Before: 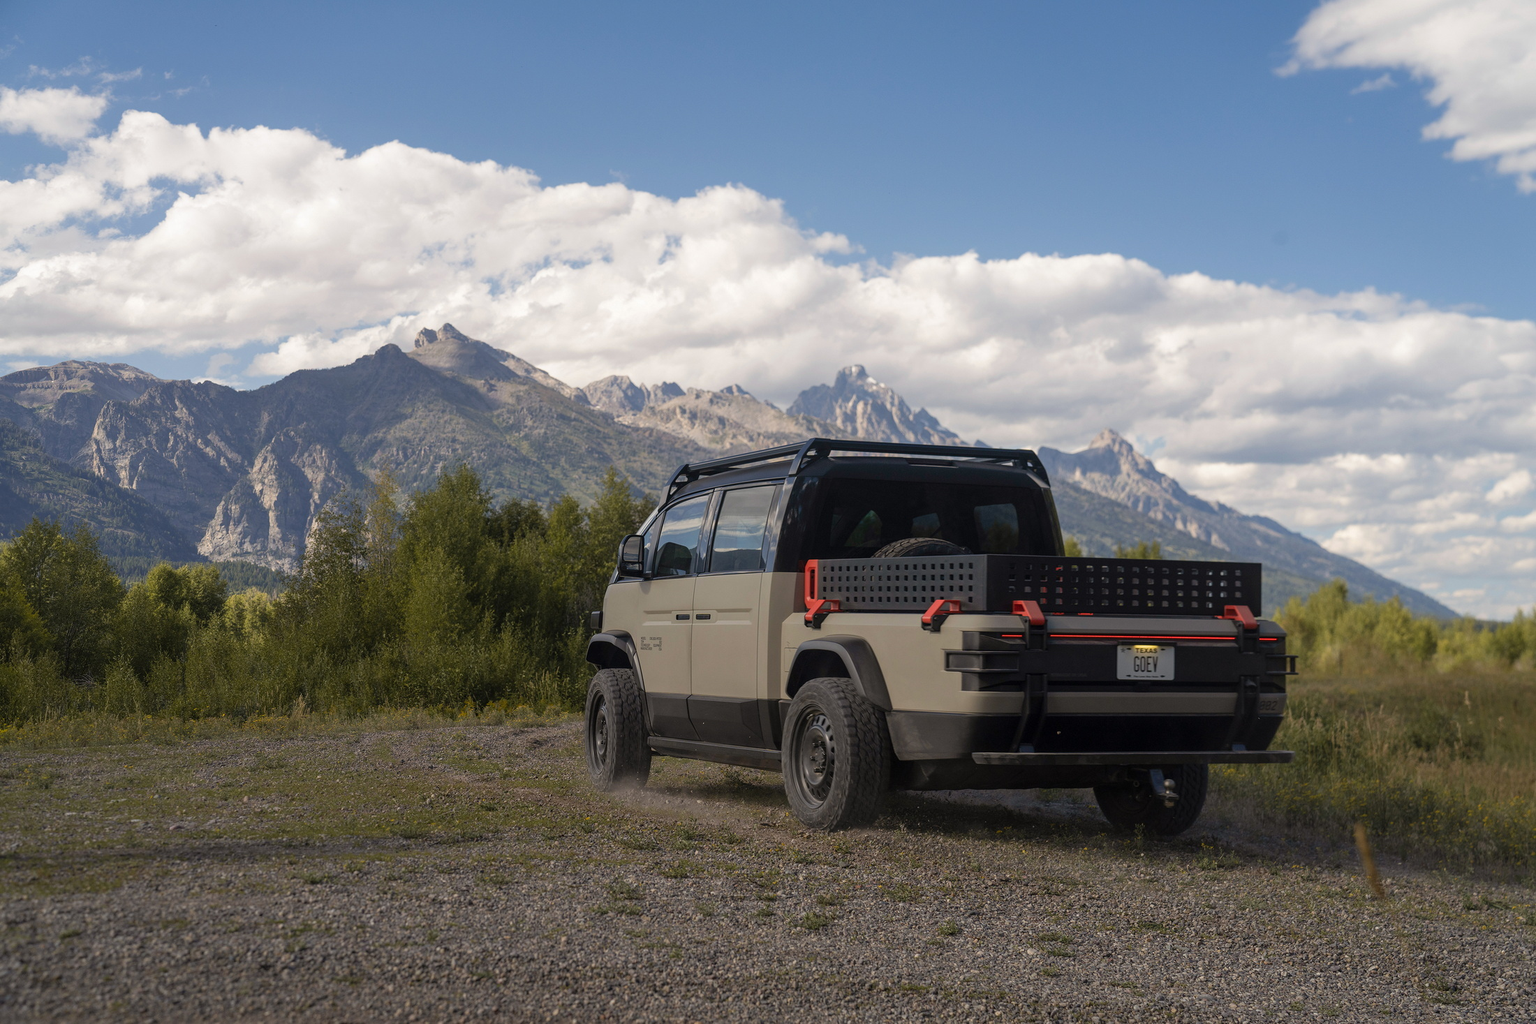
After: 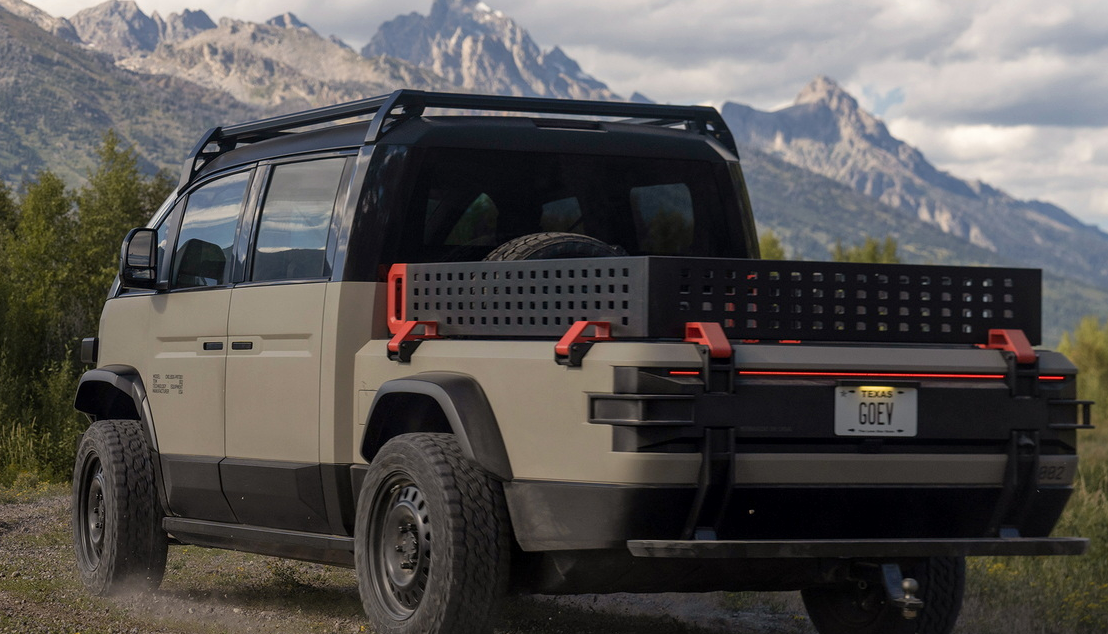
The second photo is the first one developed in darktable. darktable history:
crop: left 34.818%, top 36.723%, right 14.789%, bottom 20.008%
local contrast: mode bilateral grid, contrast 19, coarseness 50, detail 119%, midtone range 0.2
